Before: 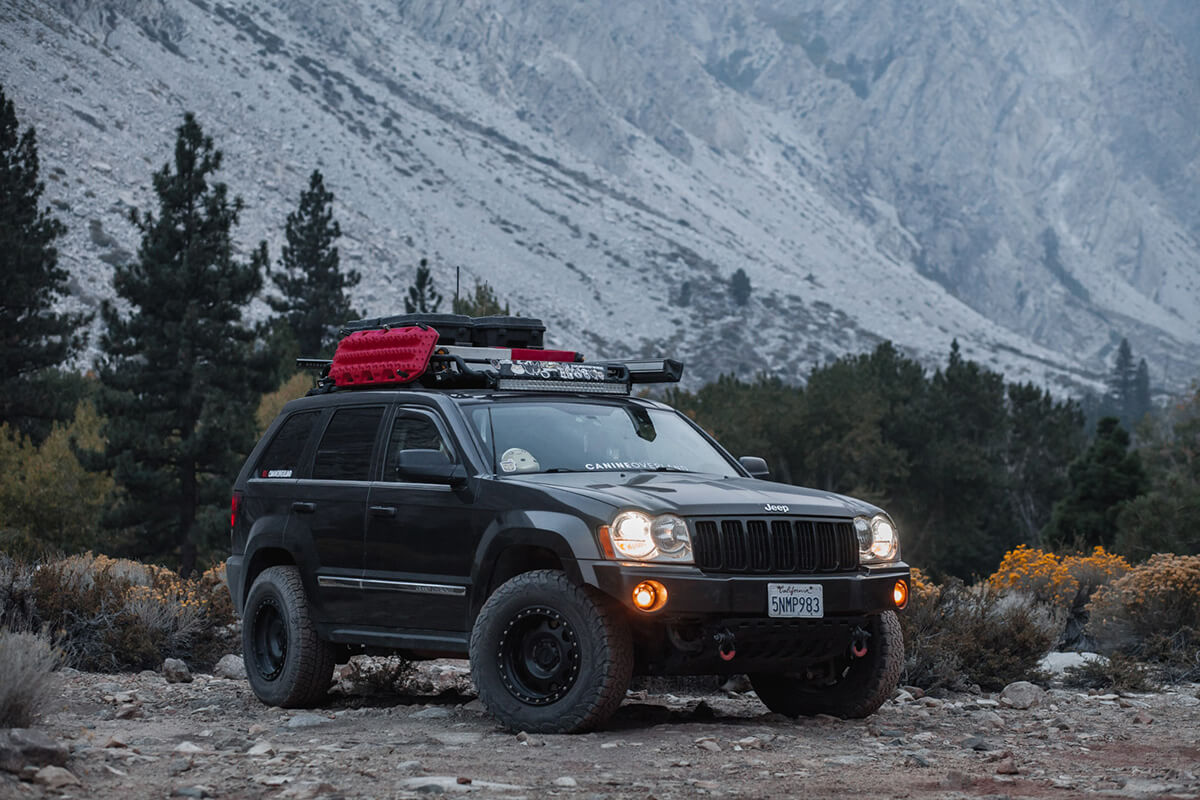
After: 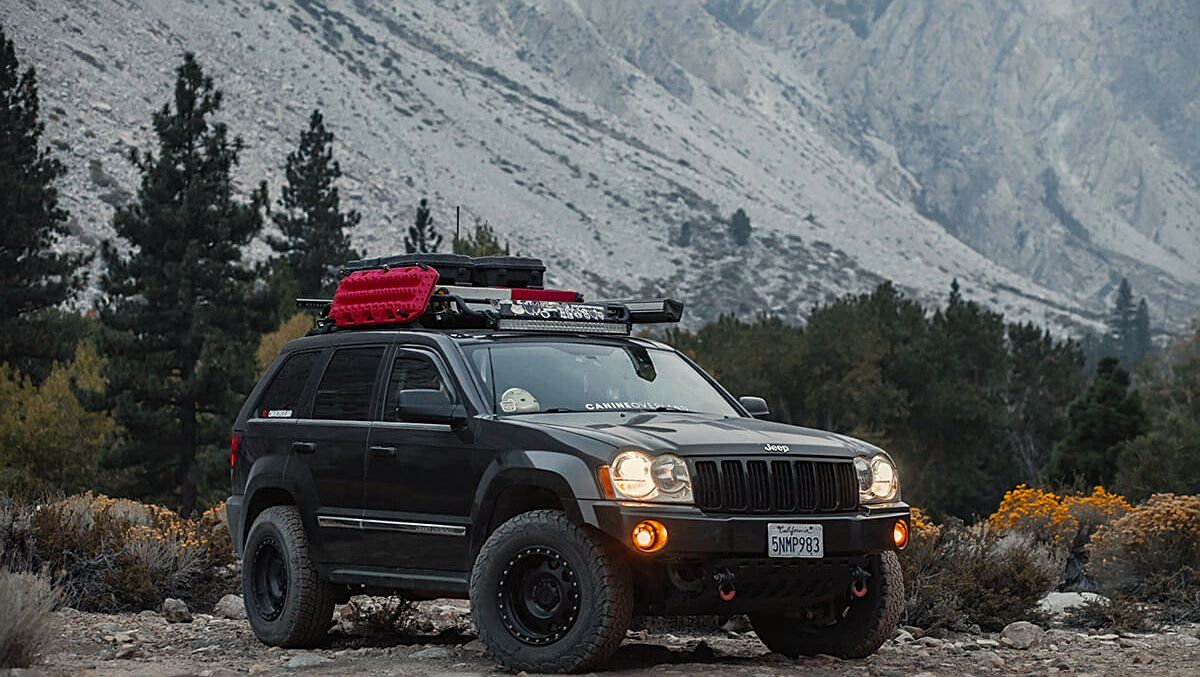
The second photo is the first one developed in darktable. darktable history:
color calibration: output colorfulness [0, 0.315, 0, 0], x 0.329, y 0.347, temperature 5668.57 K
crop: top 7.614%, bottom 7.753%
tone equalizer: -7 EV 0.124 EV
sharpen: on, module defaults
